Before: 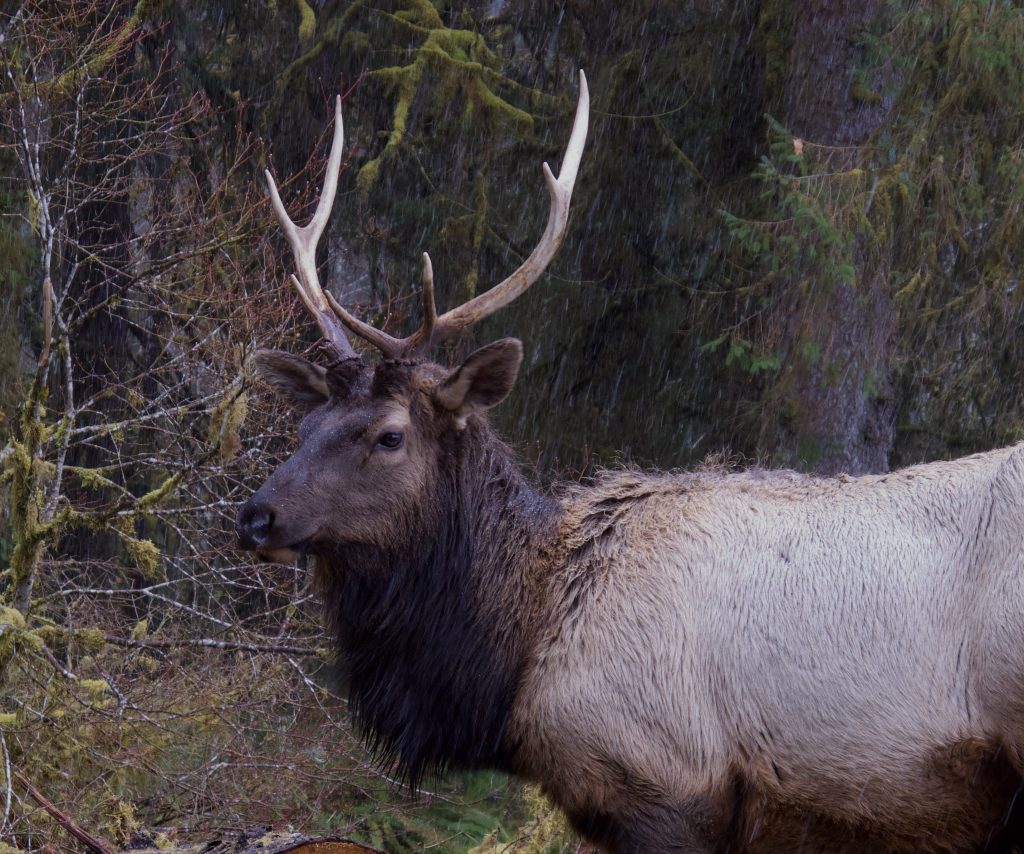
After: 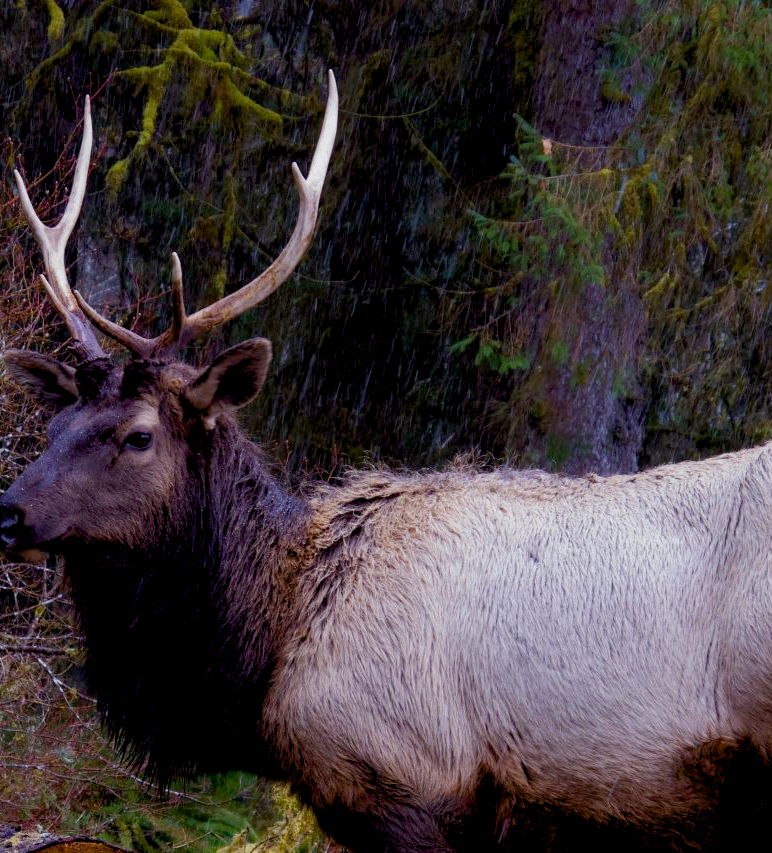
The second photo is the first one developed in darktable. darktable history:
color balance rgb: shadows lift › luminance -9.41%, highlights gain › luminance 17.6%, global offset › luminance -1.45%, perceptual saturation grading › highlights -17.77%, perceptual saturation grading › mid-tones 33.1%, perceptual saturation grading › shadows 50.52%, global vibrance 24.22%
crop and rotate: left 24.6%
